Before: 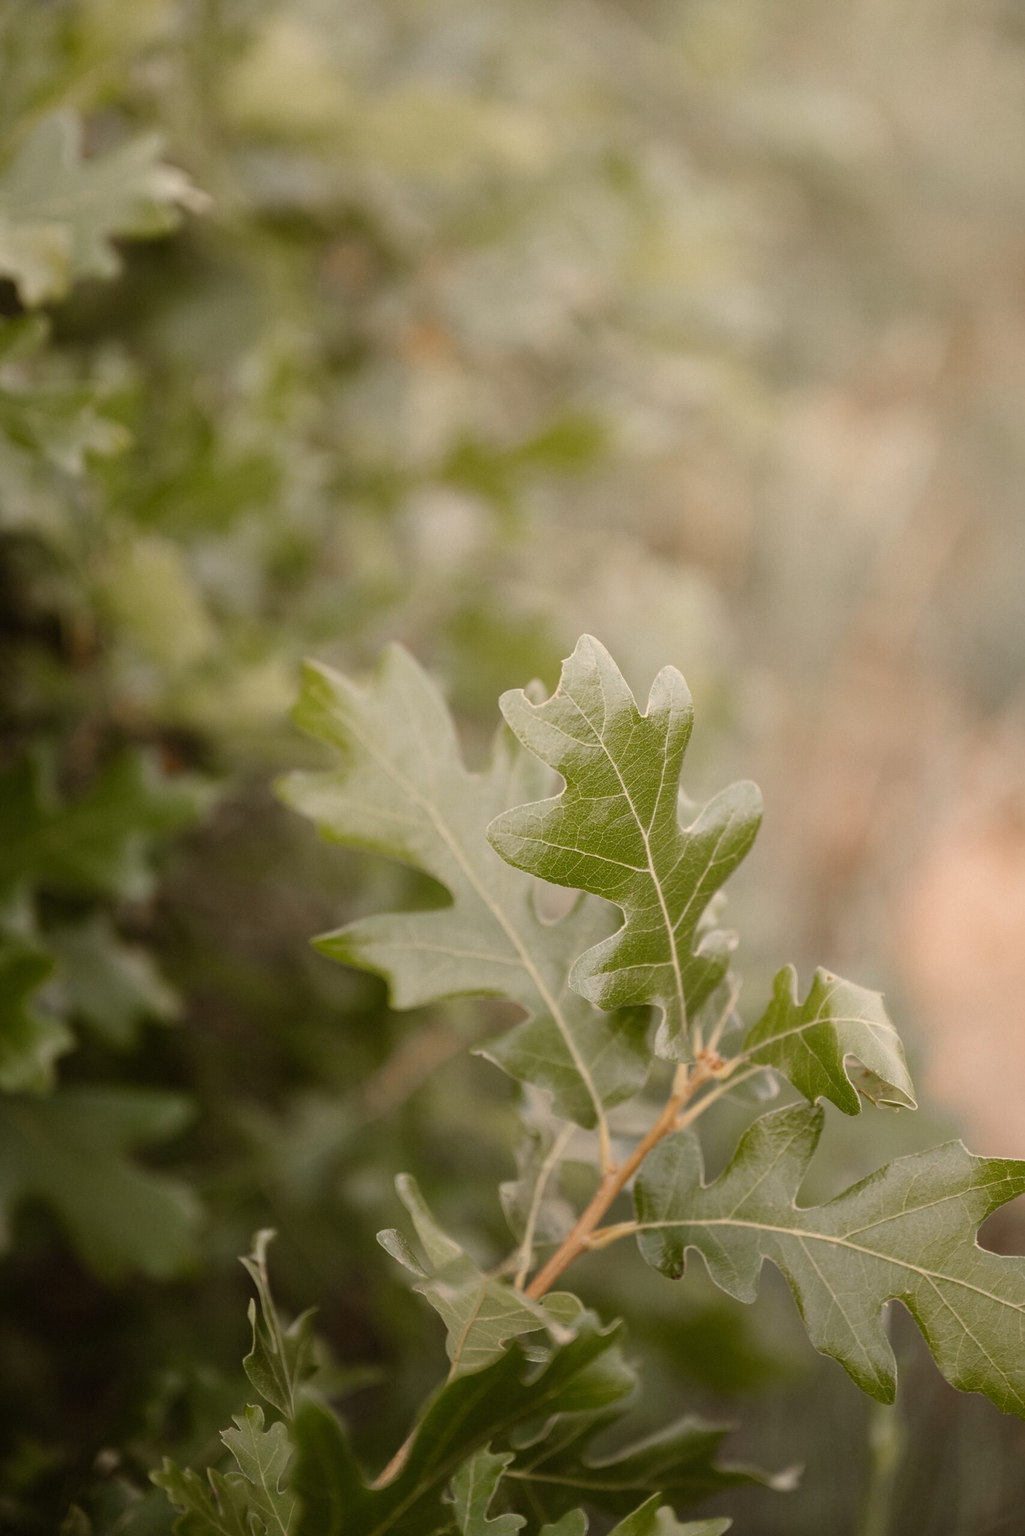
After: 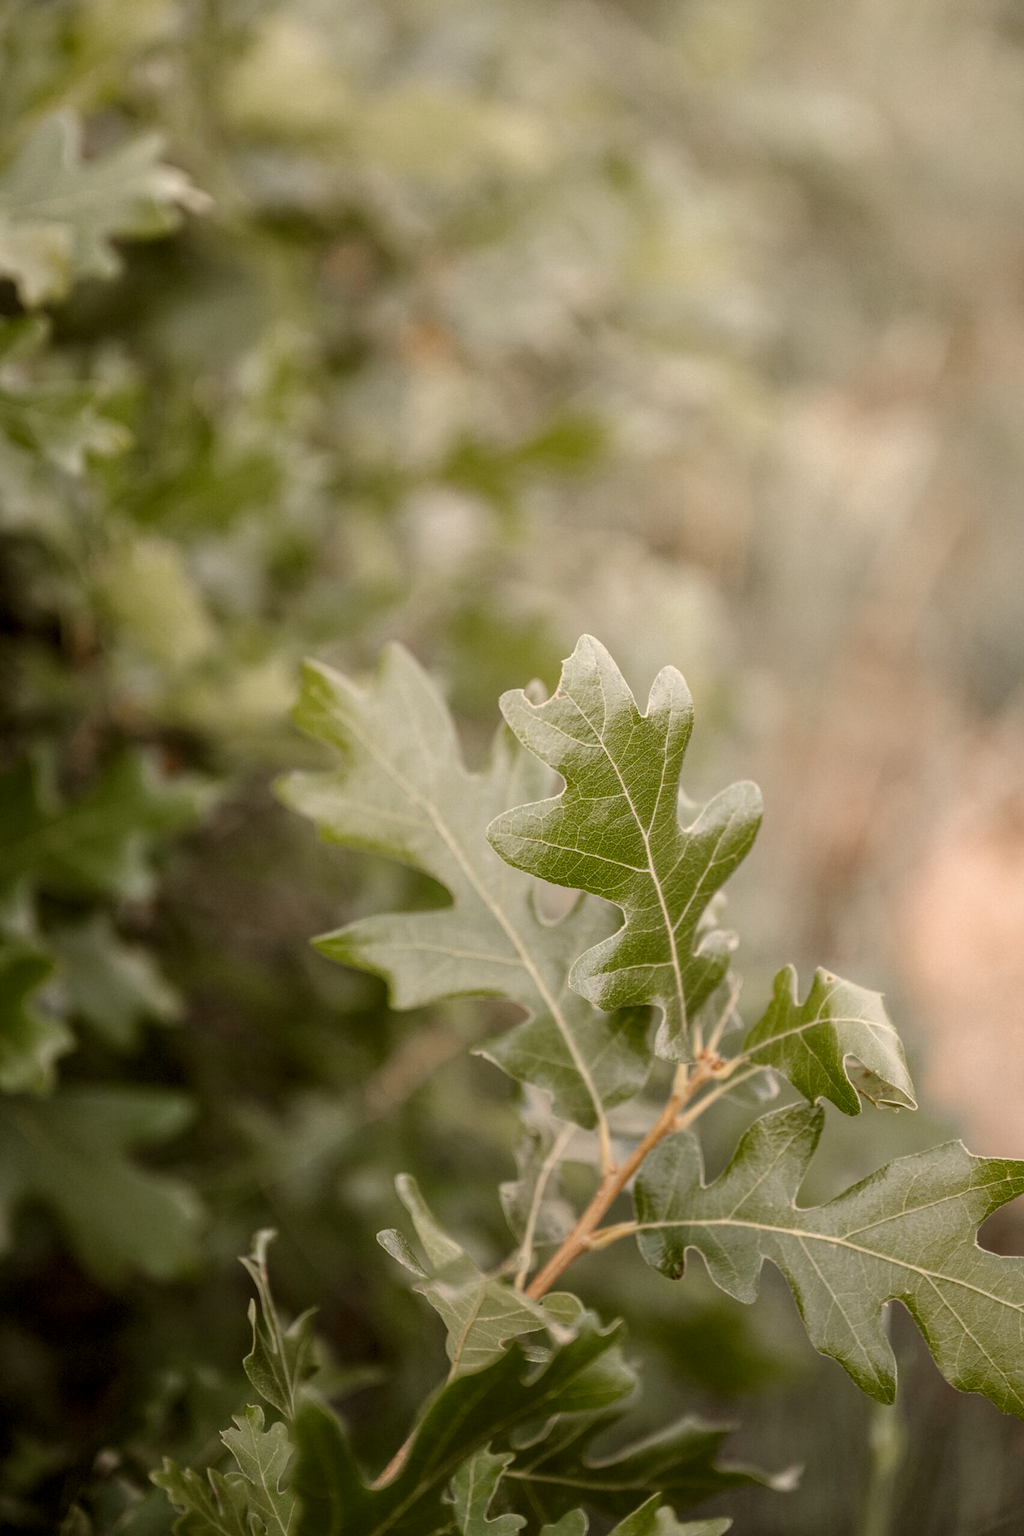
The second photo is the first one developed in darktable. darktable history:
local contrast: highlights 99%, shadows 89%, detail 160%, midtone range 0.2
